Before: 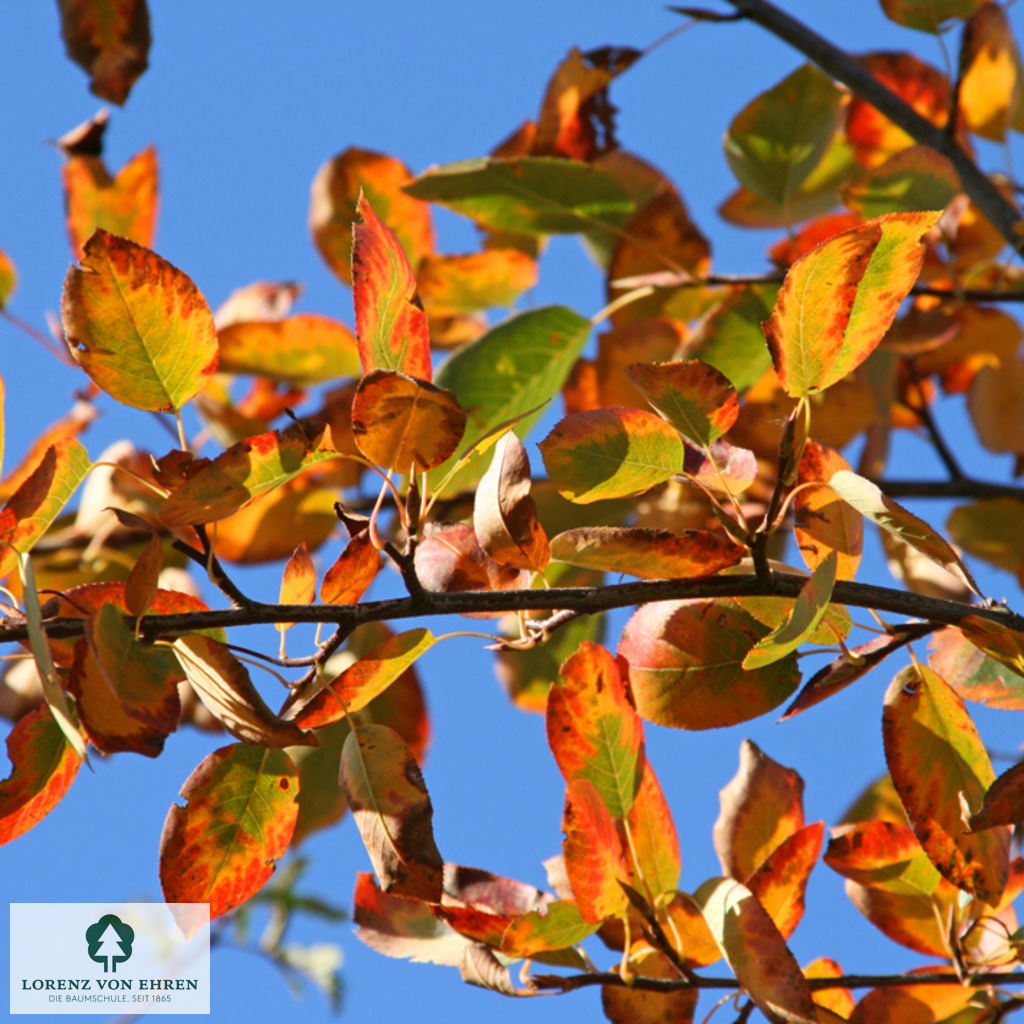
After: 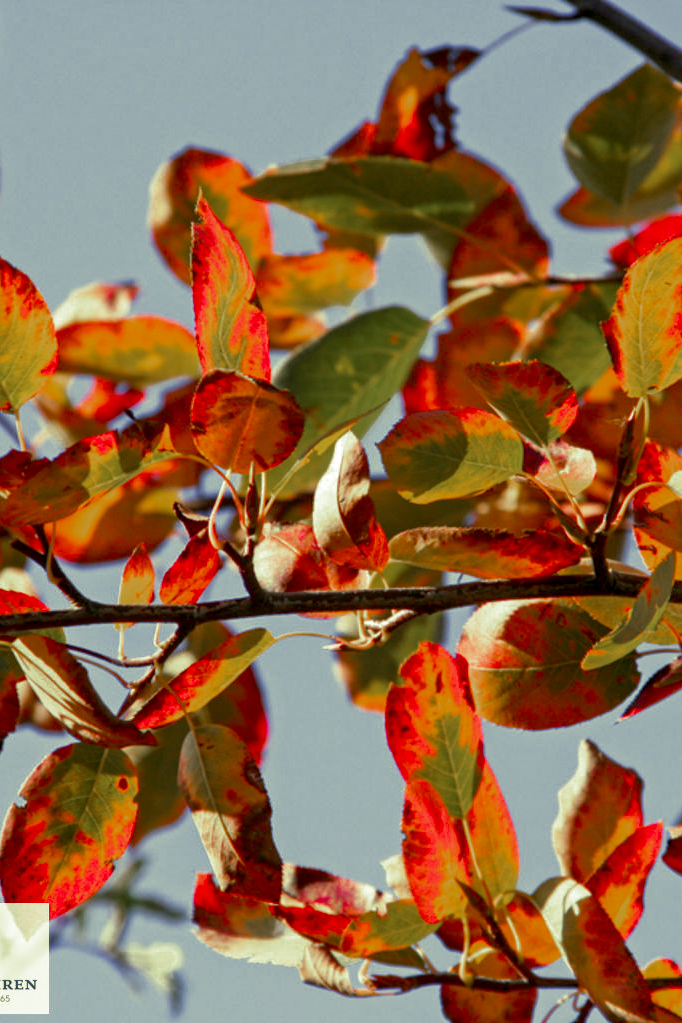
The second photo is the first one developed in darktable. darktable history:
crop and rotate: left 15.754%, right 17.579%
color zones: curves: ch0 [(0, 0.48) (0.209, 0.398) (0.305, 0.332) (0.429, 0.493) (0.571, 0.5) (0.714, 0.5) (0.857, 0.5) (1, 0.48)]; ch1 [(0, 0.736) (0.143, 0.625) (0.225, 0.371) (0.429, 0.256) (0.571, 0.241) (0.714, 0.213) (0.857, 0.48) (1, 0.736)]; ch2 [(0, 0.448) (0.143, 0.498) (0.286, 0.5) (0.429, 0.5) (0.571, 0.5) (0.714, 0.5) (0.857, 0.5) (1, 0.448)]
split-toning: shadows › hue 290.82°, shadows › saturation 0.34, highlights › saturation 0.38, balance 0, compress 50%
exposure: black level correction 0.007, exposure 0.159 EV, compensate highlight preservation false
local contrast: detail 115%
